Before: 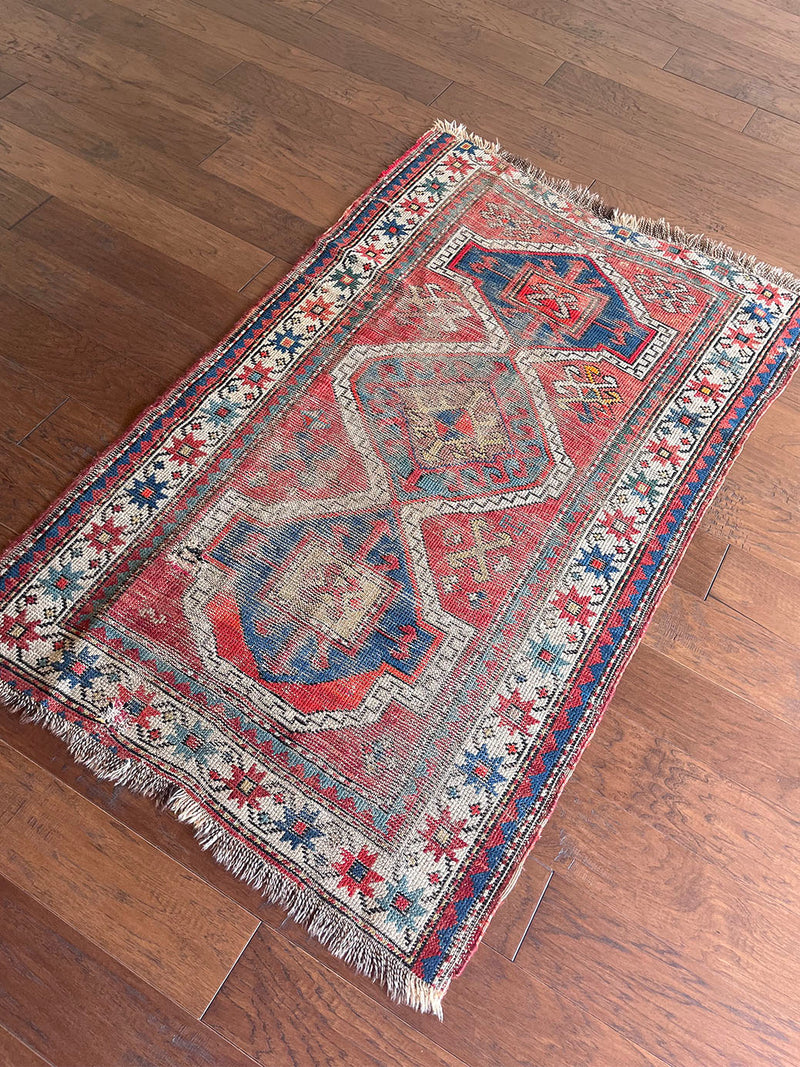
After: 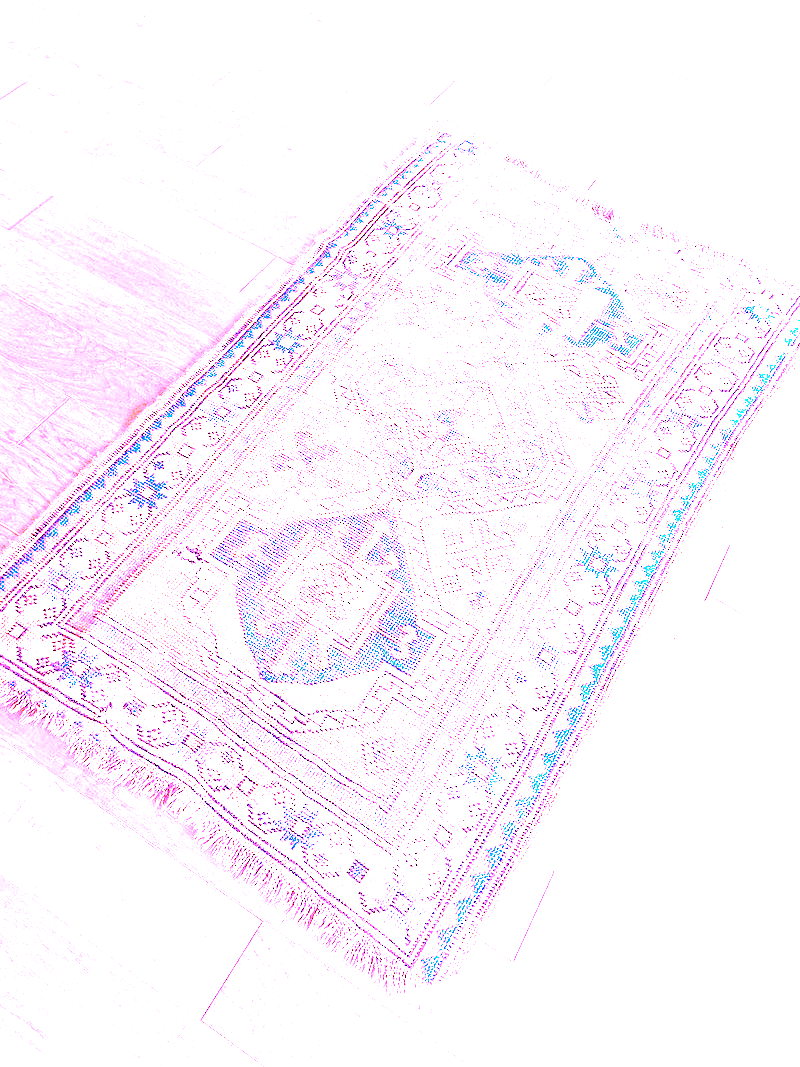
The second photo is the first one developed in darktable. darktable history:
exposure: black level correction 0.001, exposure 1.3 EV, compensate highlight preservation false
white balance: red 8, blue 8
color correction: highlights a* -9.73, highlights b* -21.22
